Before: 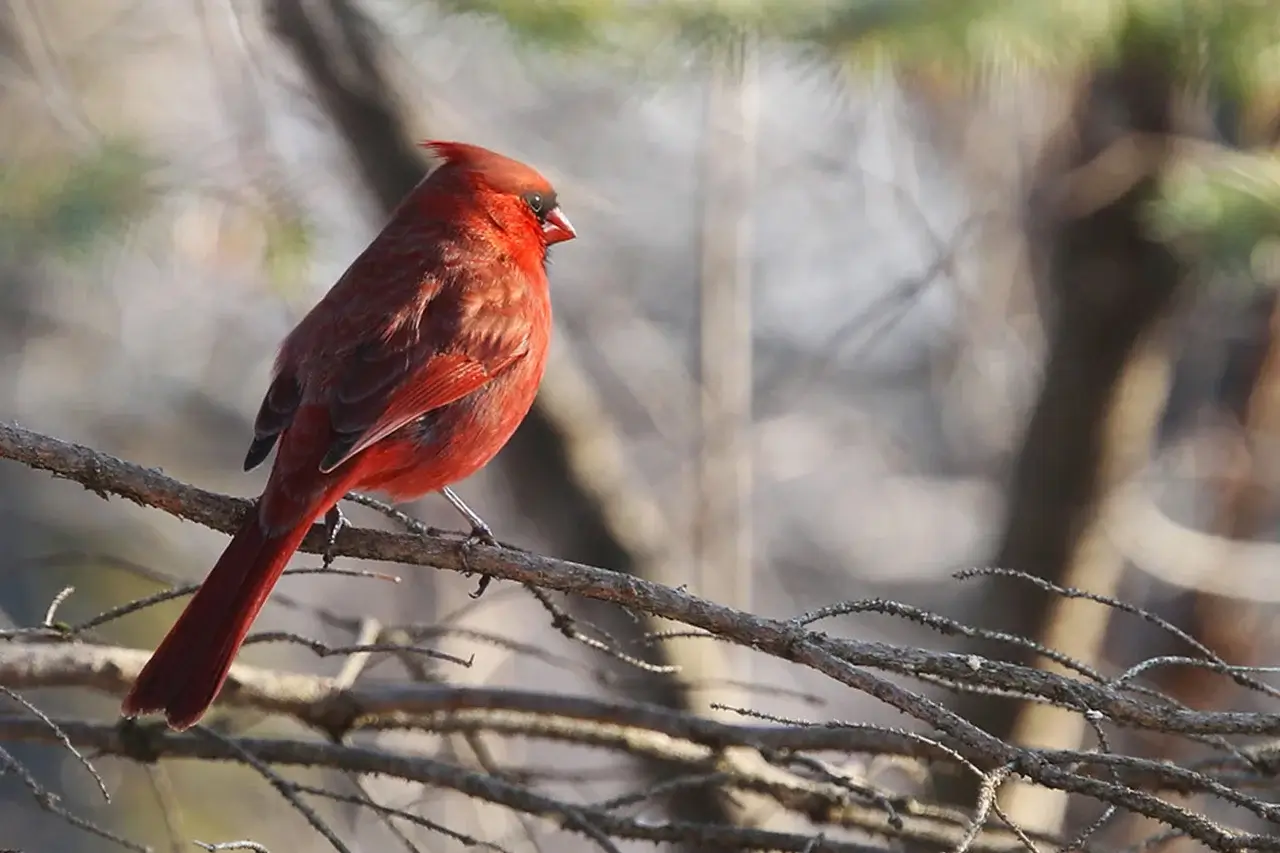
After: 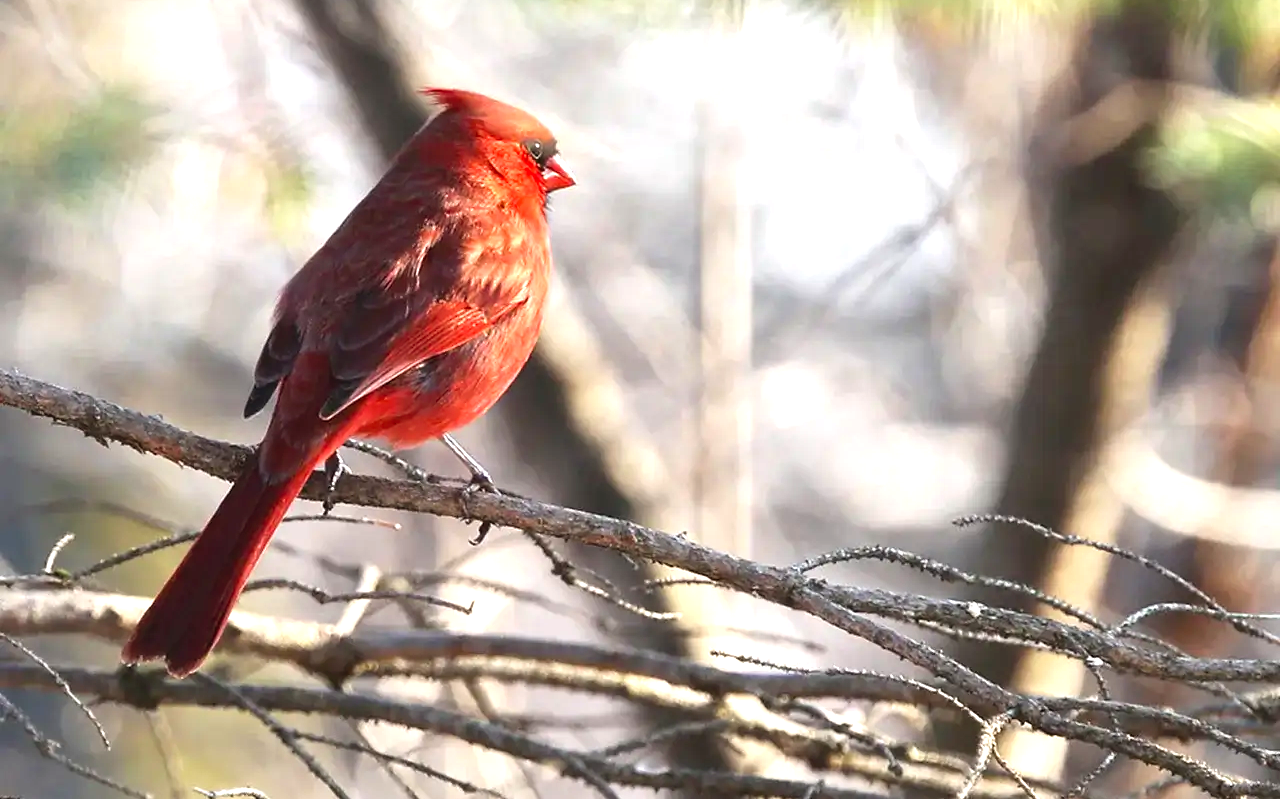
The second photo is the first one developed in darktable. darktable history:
crop and rotate: top 6.25%
levels: levels [0, 0.374, 0.749]
